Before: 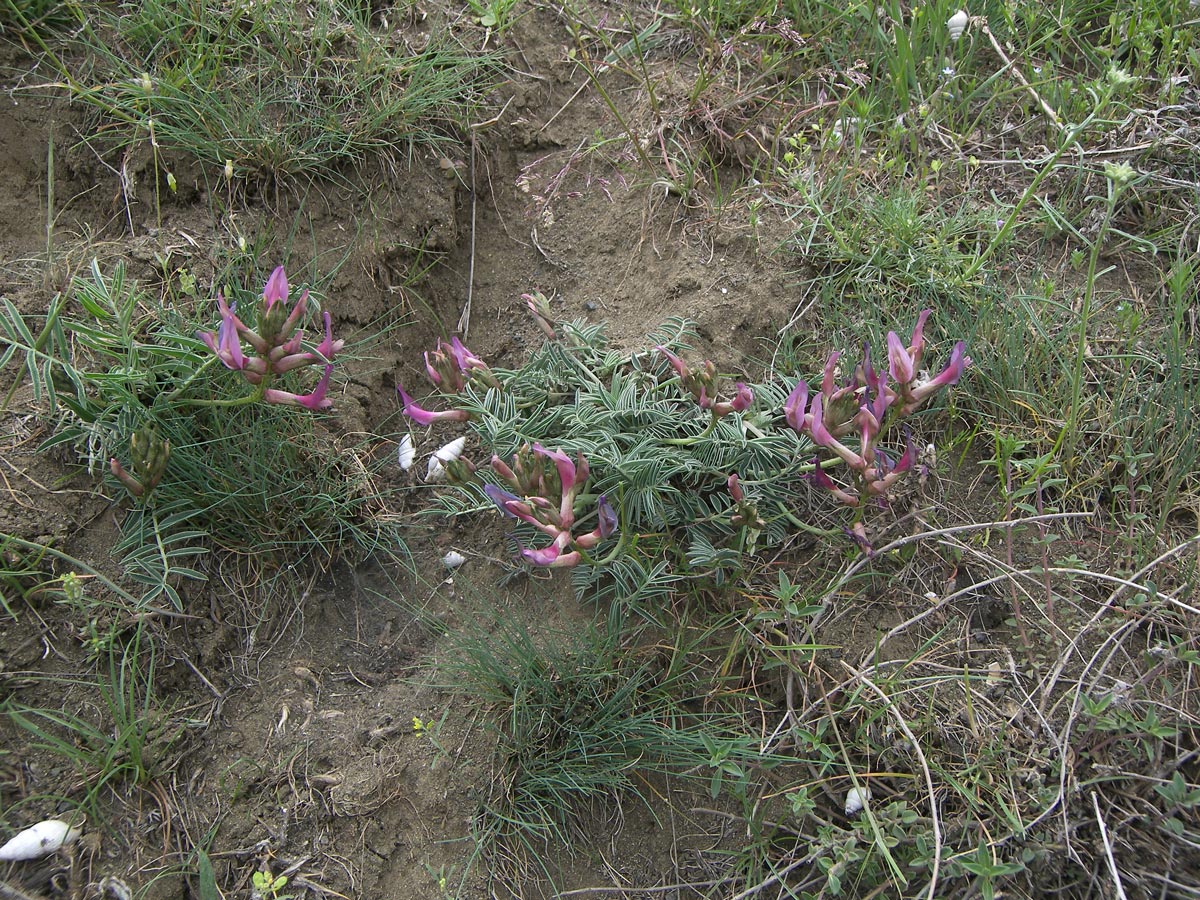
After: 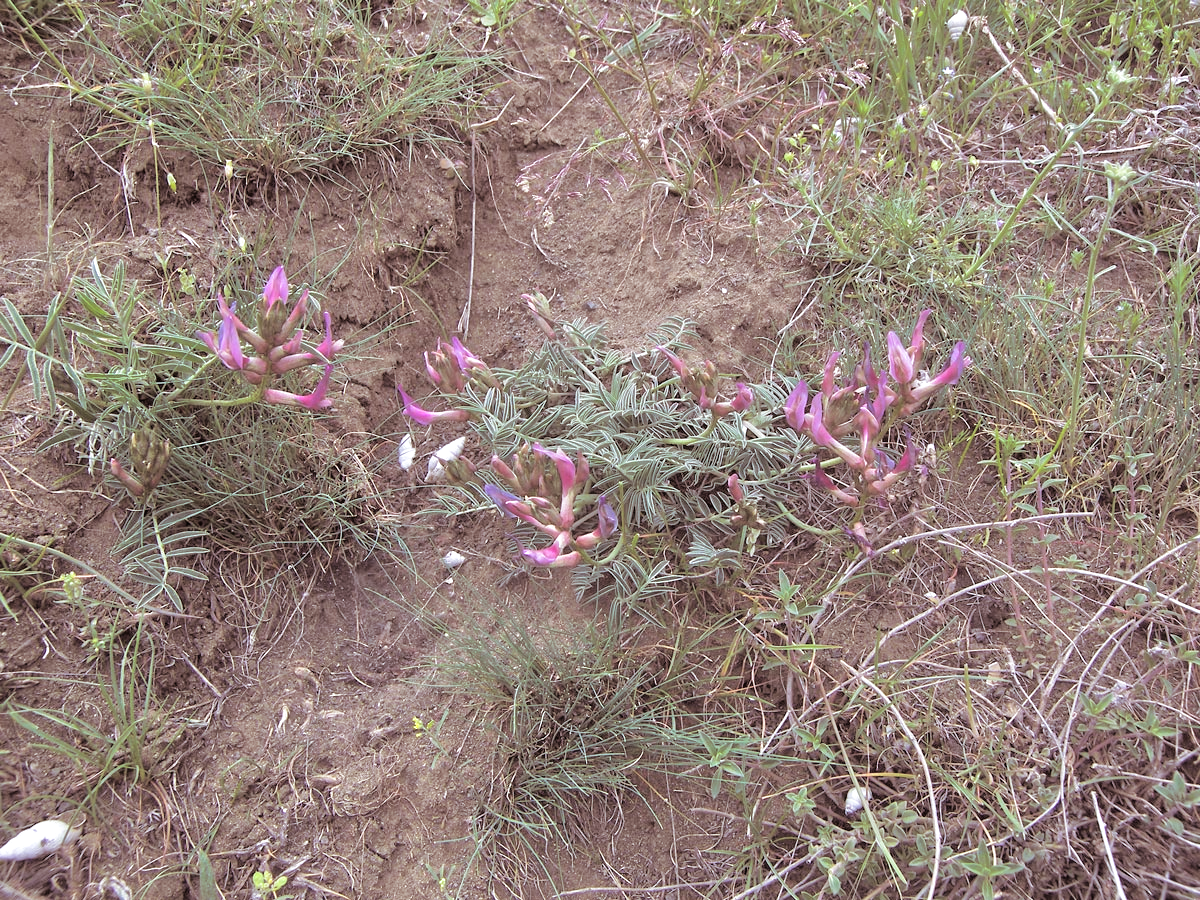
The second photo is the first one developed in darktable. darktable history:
color calibration: illuminant as shot in camera, x 0.358, y 0.373, temperature 4628.91 K
exposure: compensate highlight preservation false
tone equalizer: -7 EV 0.15 EV, -6 EV 0.6 EV, -5 EV 1.15 EV, -4 EV 1.33 EV, -3 EV 1.15 EV, -2 EV 0.6 EV, -1 EV 0.15 EV, mask exposure compensation -0.5 EV
split-toning: shadows › saturation 0.24, highlights › hue 54°, highlights › saturation 0.24
rgb levels: mode RGB, independent channels, levels [[0, 0.474, 1], [0, 0.5, 1], [0, 0.5, 1]]
